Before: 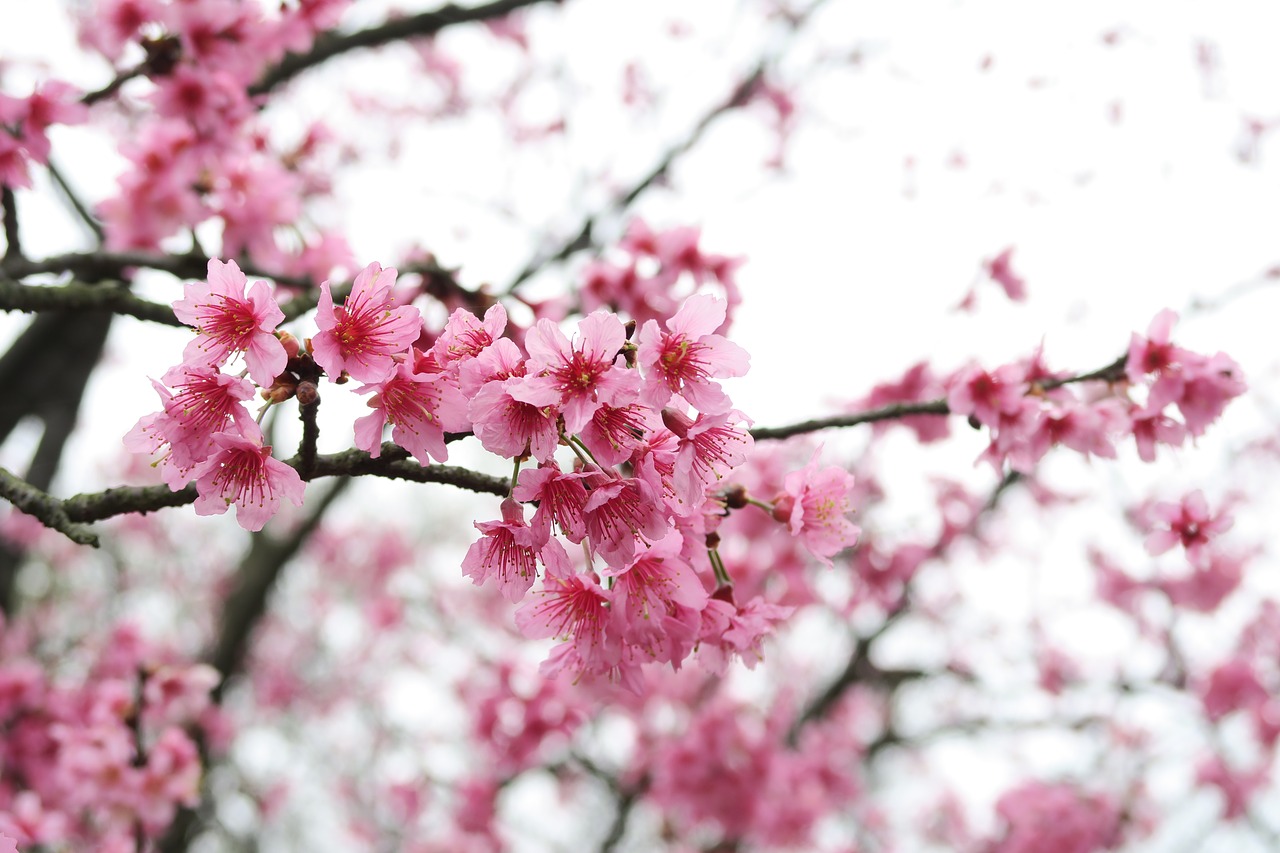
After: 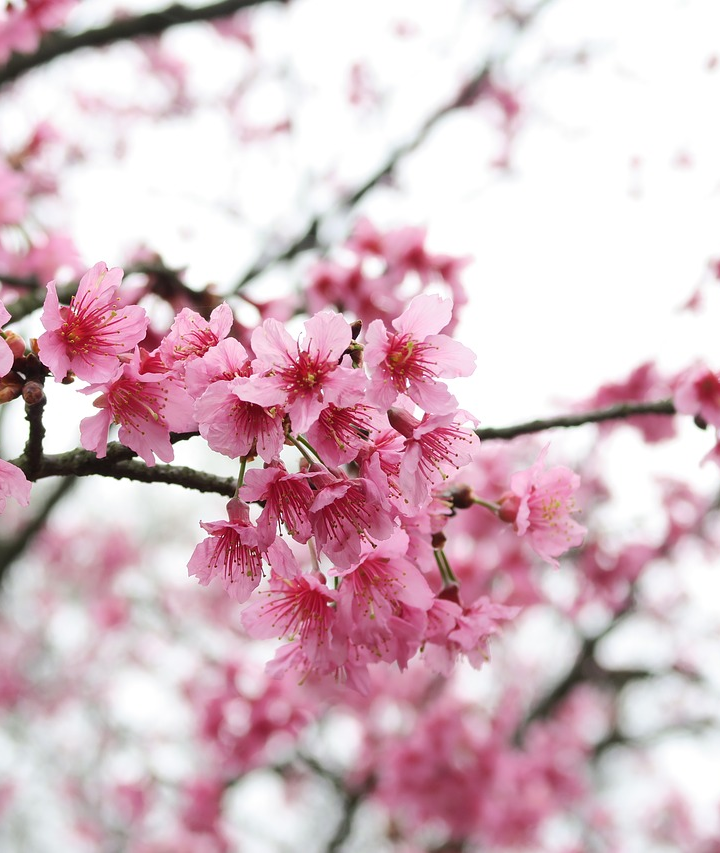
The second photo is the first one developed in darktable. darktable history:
crop: left 21.431%, right 22.314%
